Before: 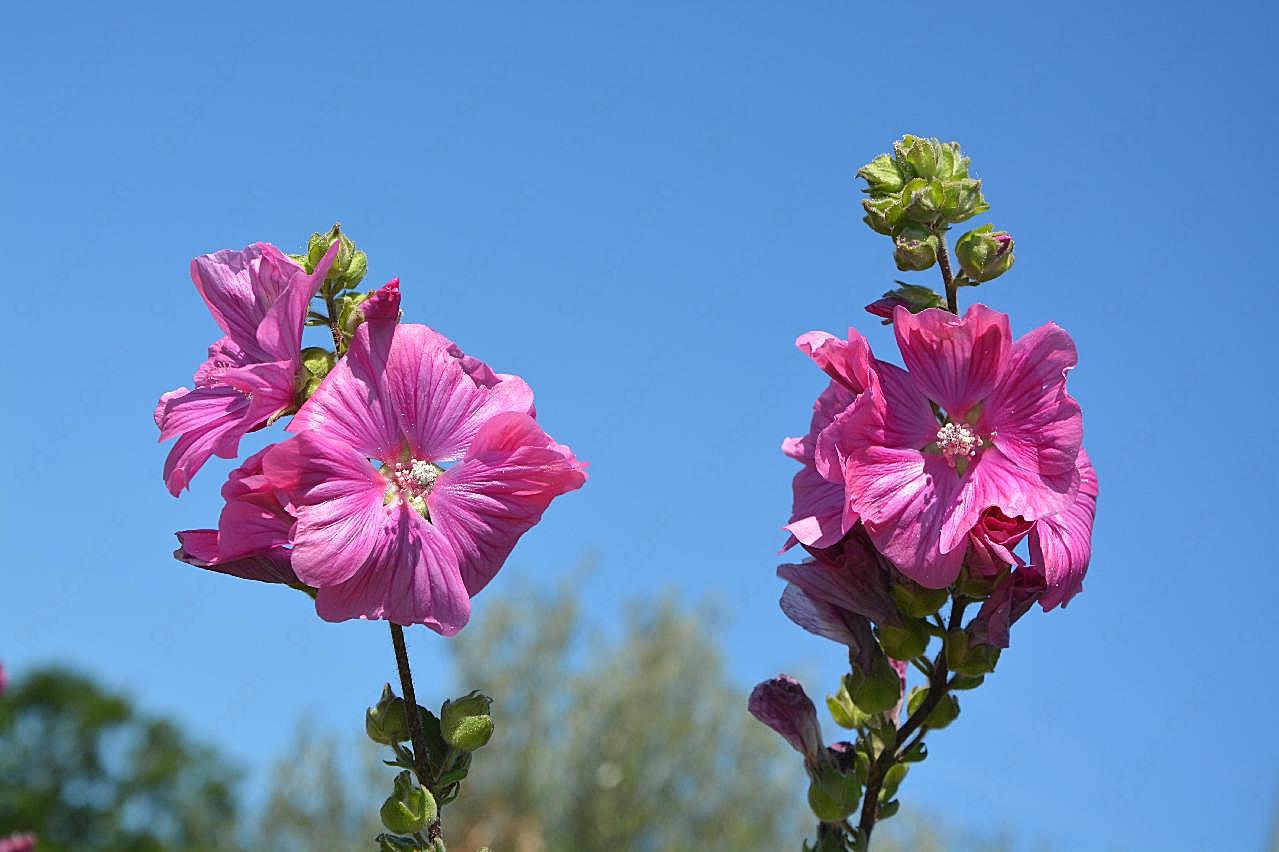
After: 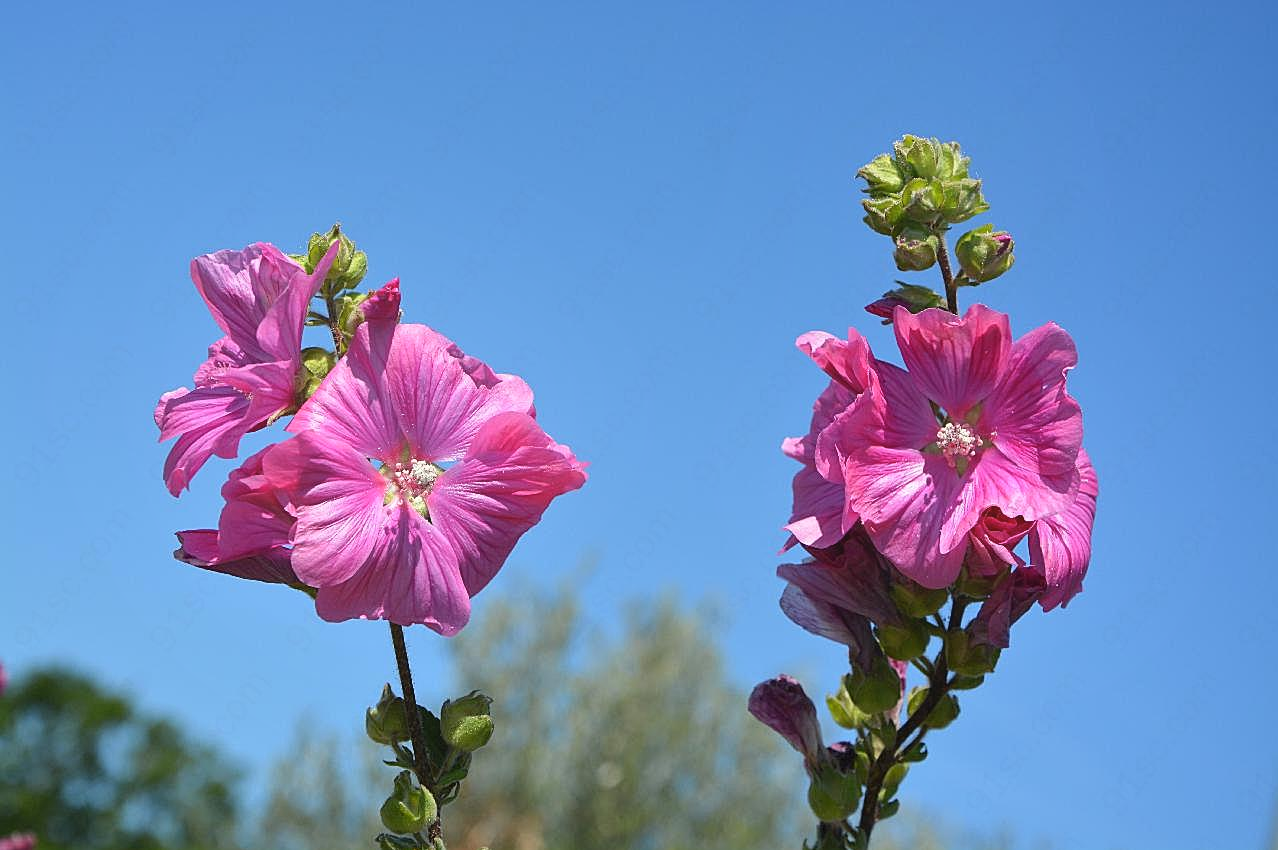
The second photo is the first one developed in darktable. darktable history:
bloom: on, module defaults
crop: top 0.05%, bottom 0.098%
